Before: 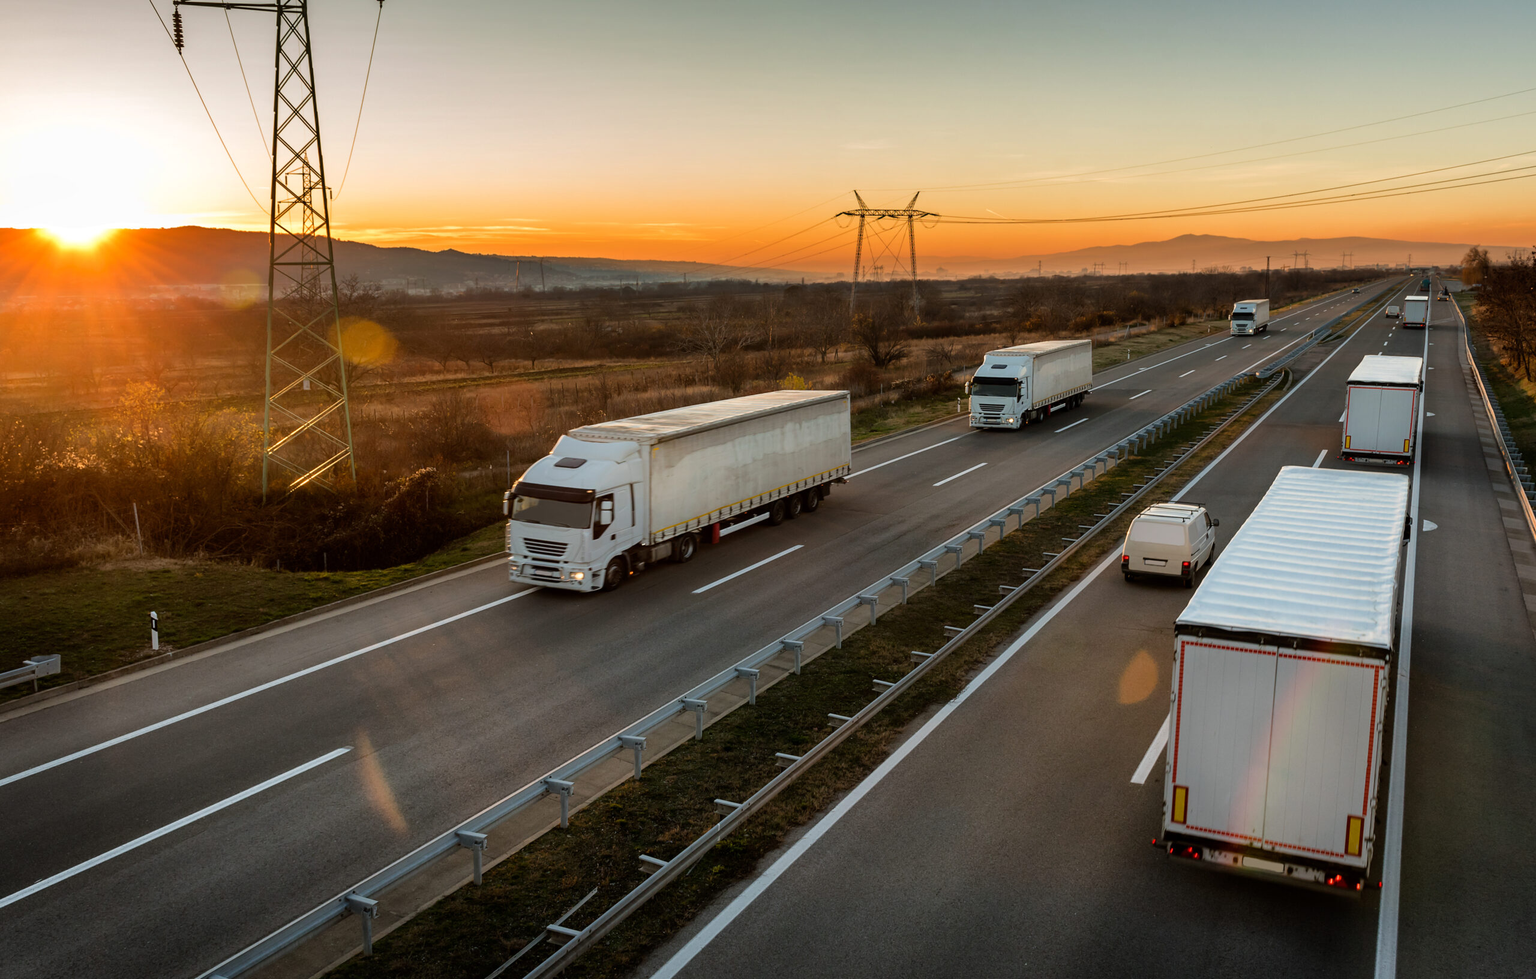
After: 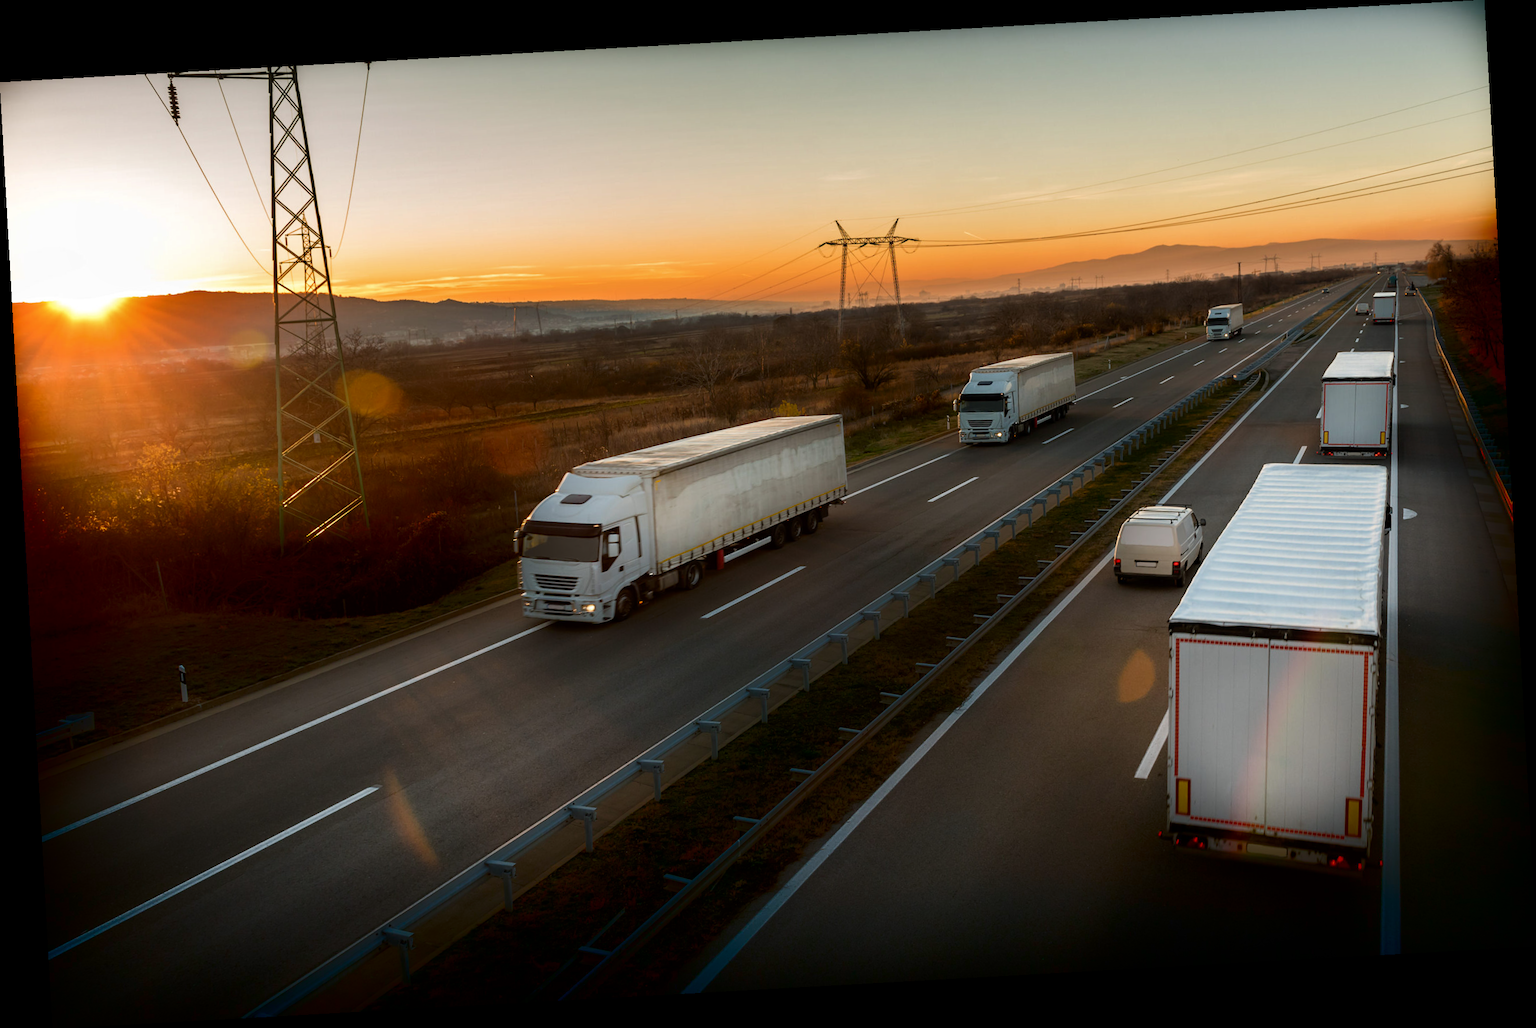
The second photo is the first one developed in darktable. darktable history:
rotate and perspective: rotation -3.18°, automatic cropping off
contrast brightness saturation: saturation -0.05
shadows and highlights: shadows -88.03, highlights -35.45, shadows color adjustment 99.15%, highlights color adjustment 0%, soften with gaussian
